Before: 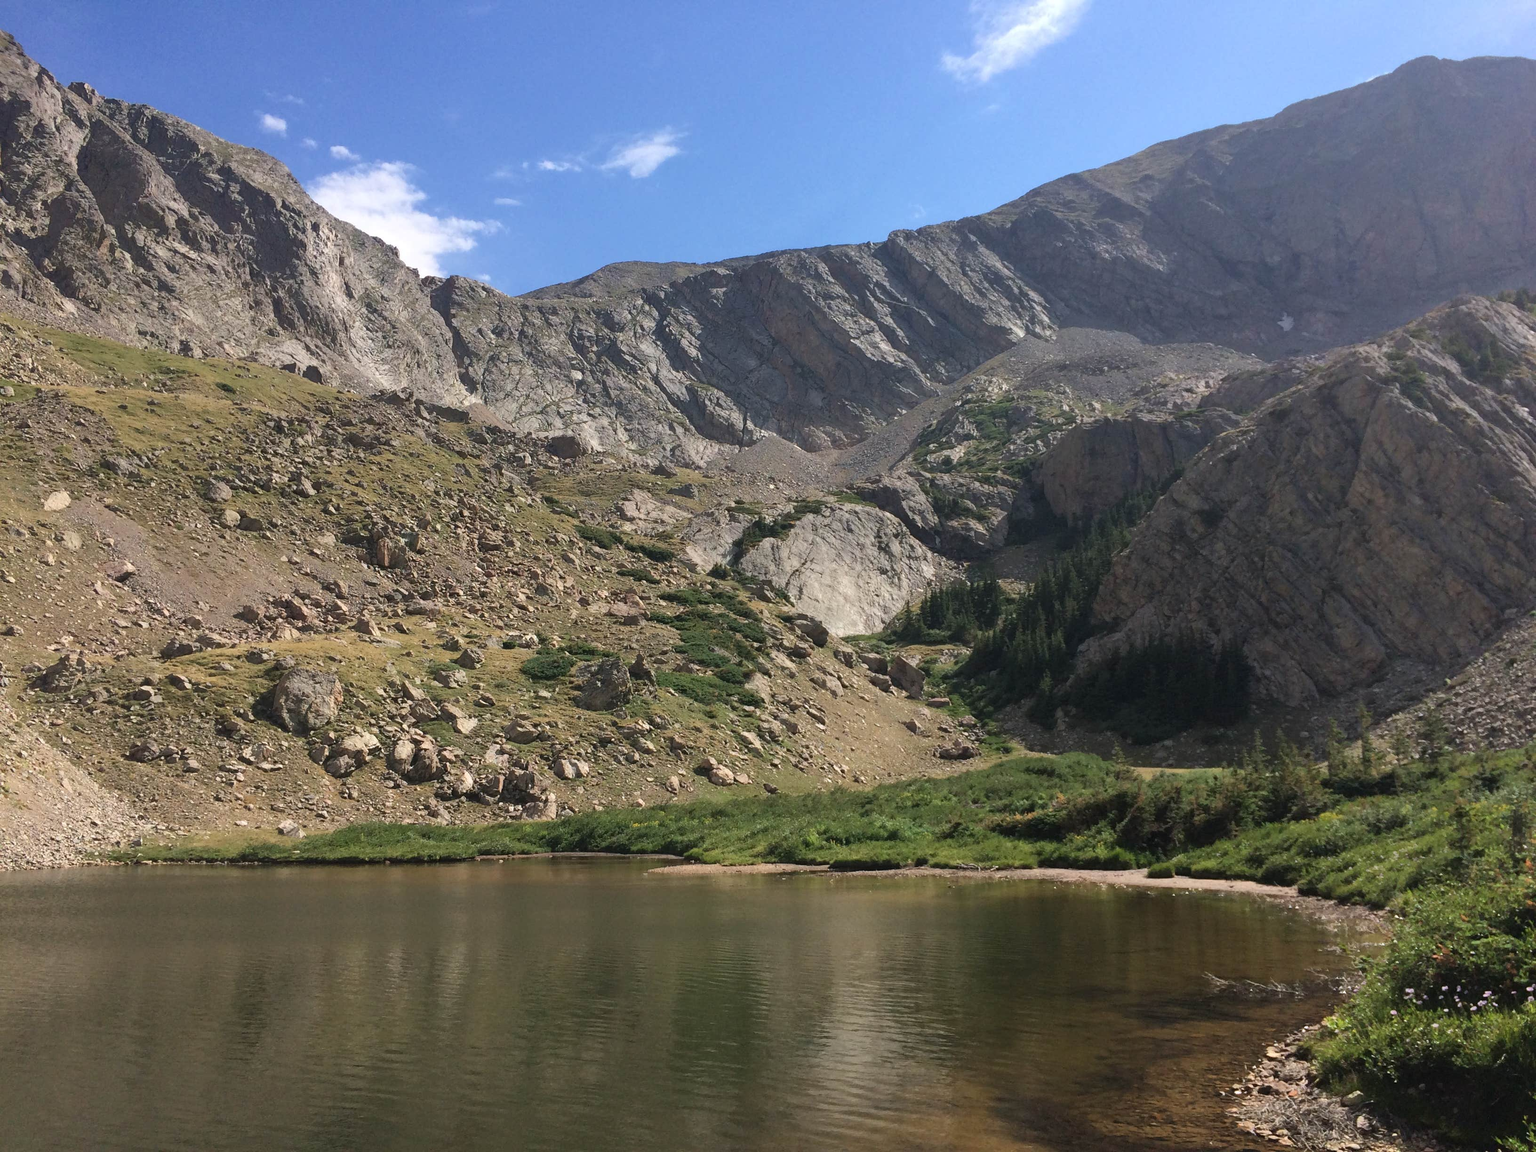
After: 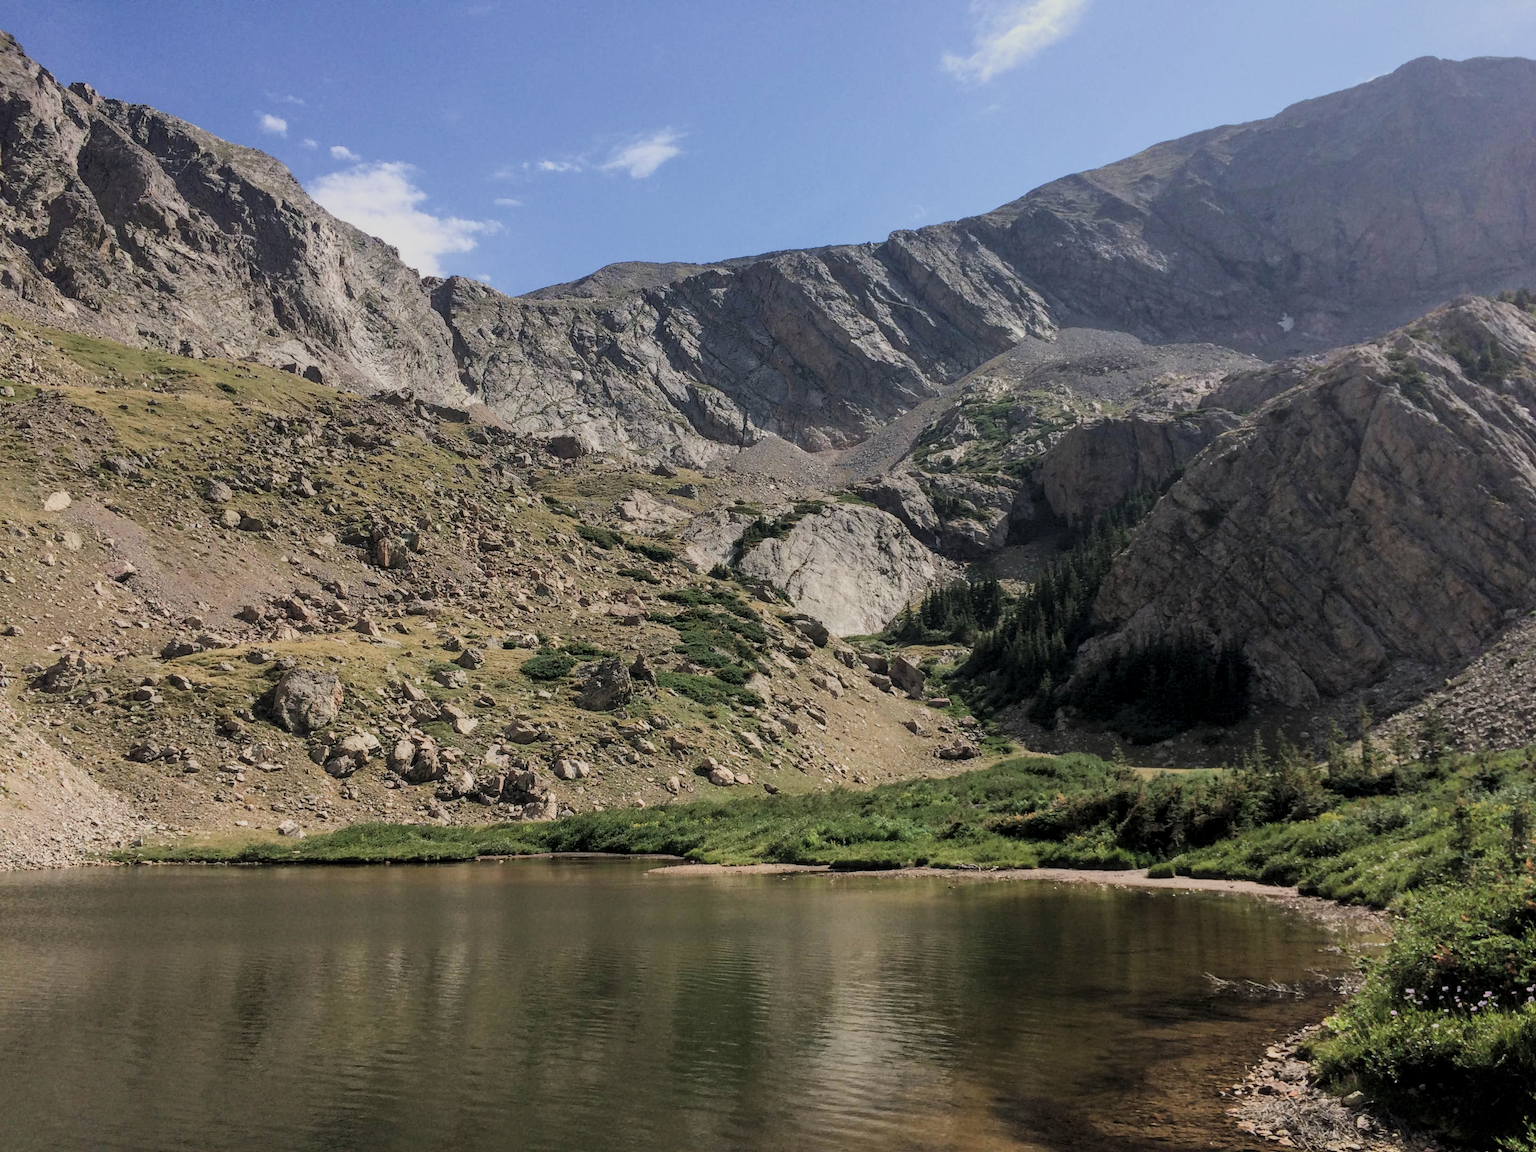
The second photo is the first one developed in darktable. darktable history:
filmic rgb: black relative exposure -7.65 EV, white relative exposure 4.56 EV, hardness 3.61, color science v5 (2021), contrast in shadows safe, contrast in highlights safe
local contrast: detail 130%
